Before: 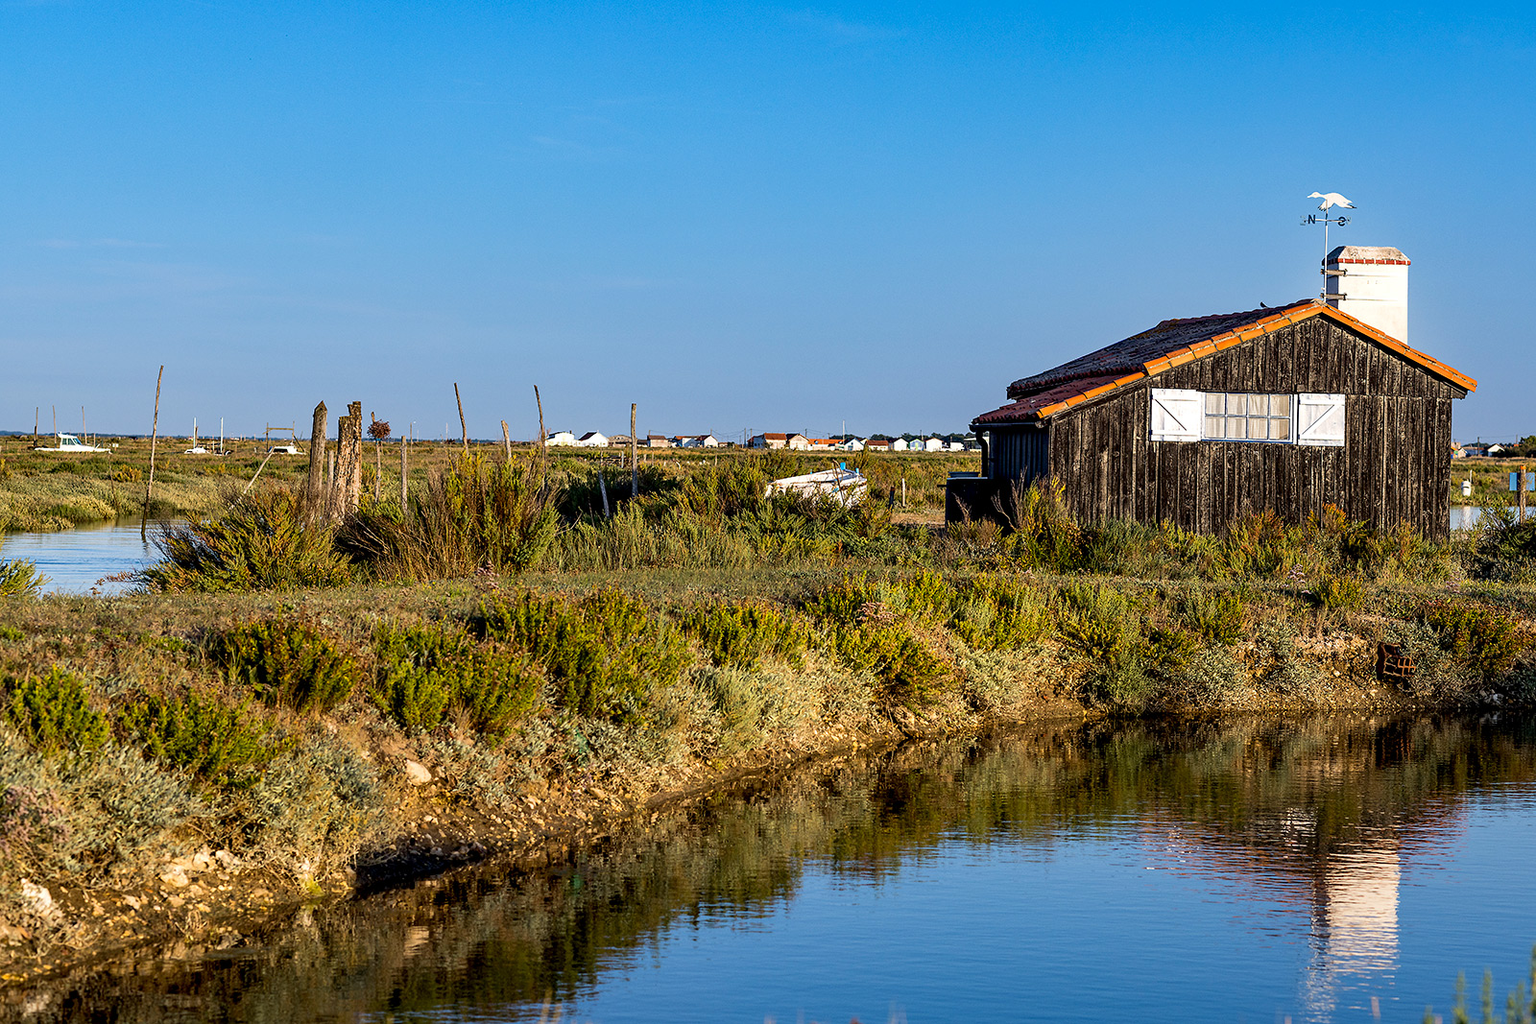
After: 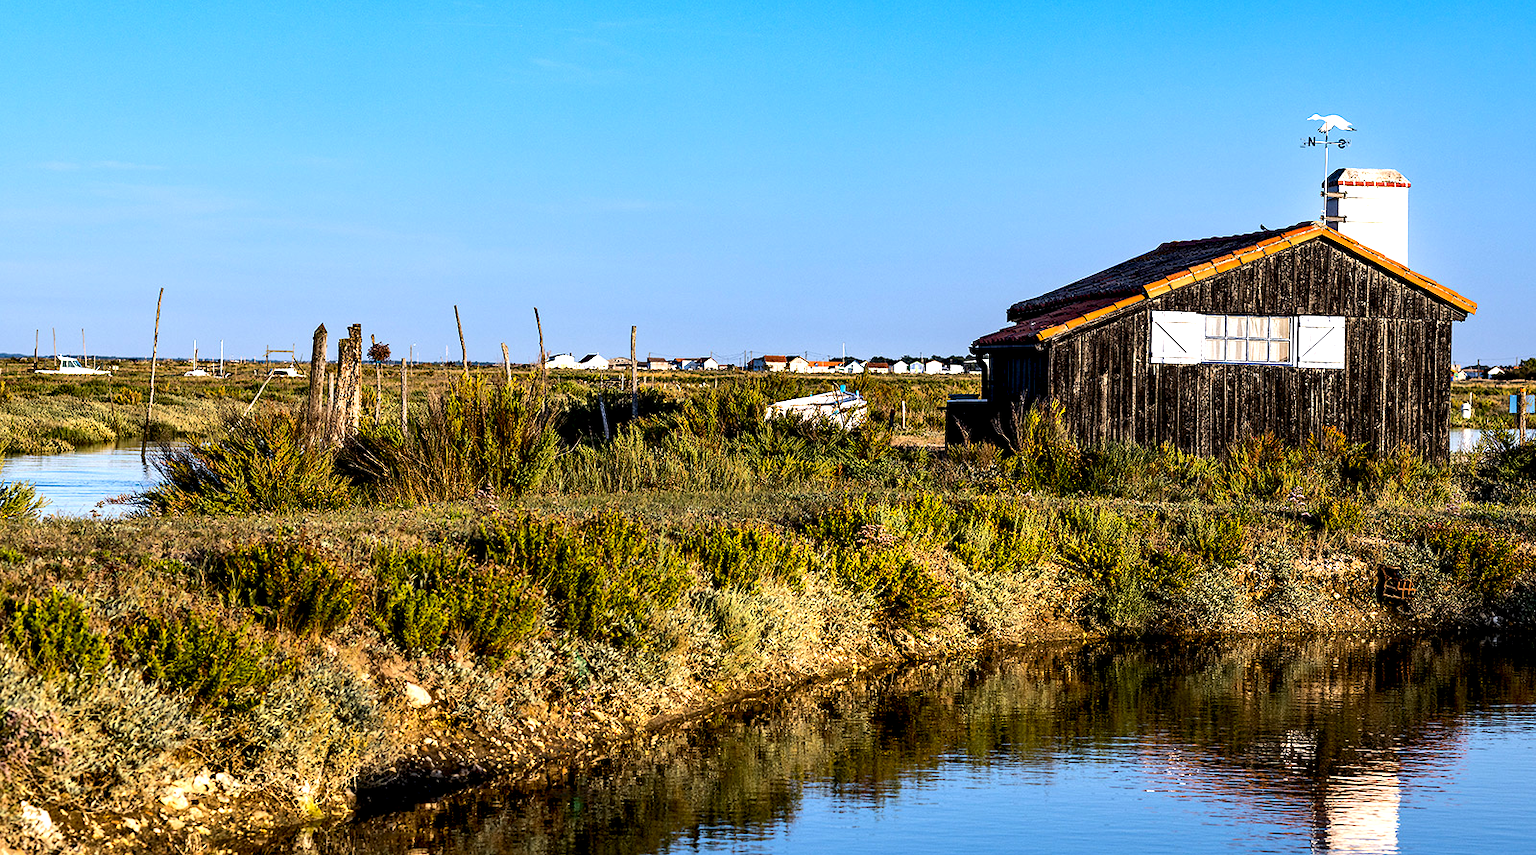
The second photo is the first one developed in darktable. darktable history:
exposure: black level correction 0.011, compensate highlight preservation false
white balance: red 1.009, blue 1.027
crop: top 7.625%, bottom 8.027%
tone equalizer: -8 EV -0.75 EV, -7 EV -0.7 EV, -6 EV -0.6 EV, -5 EV -0.4 EV, -3 EV 0.4 EV, -2 EV 0.6 EV, -1 EV 0.7 EV, +0 EV 0.75 EV, edges refinement/feathering 500, mask exposure compensation -1.57 EV, preserve details no
